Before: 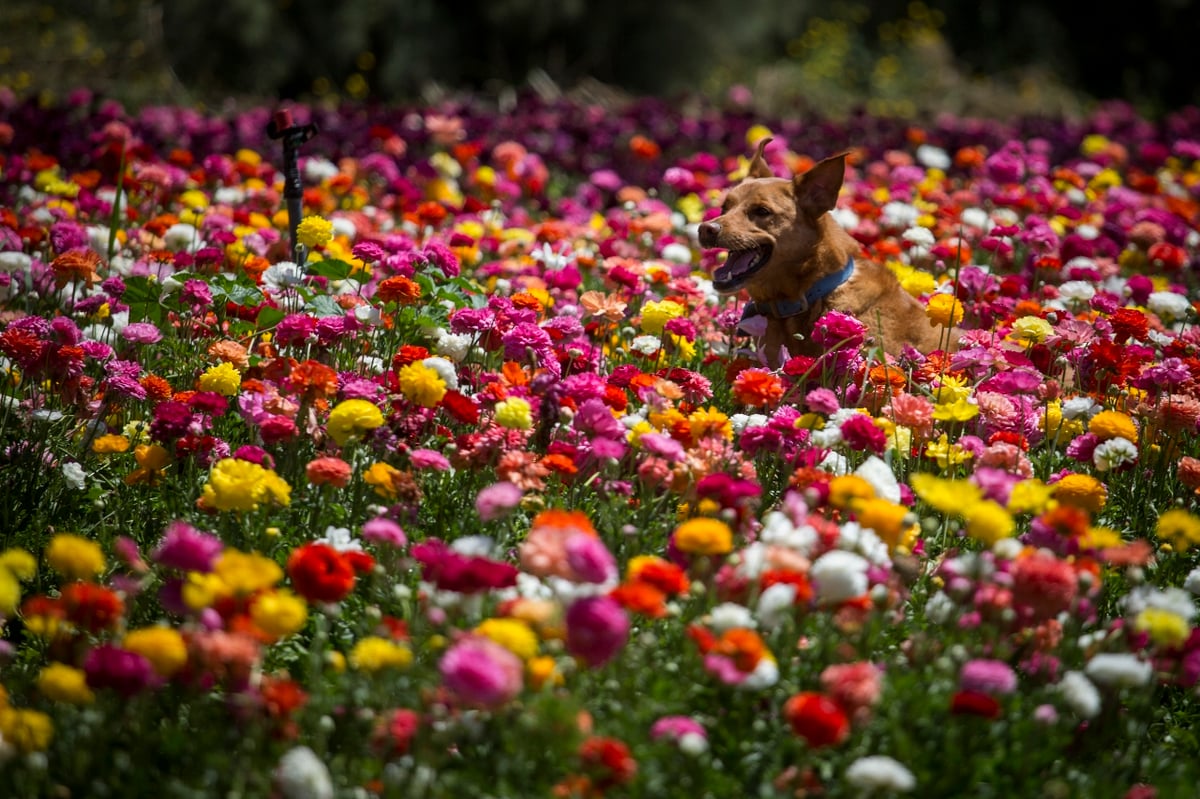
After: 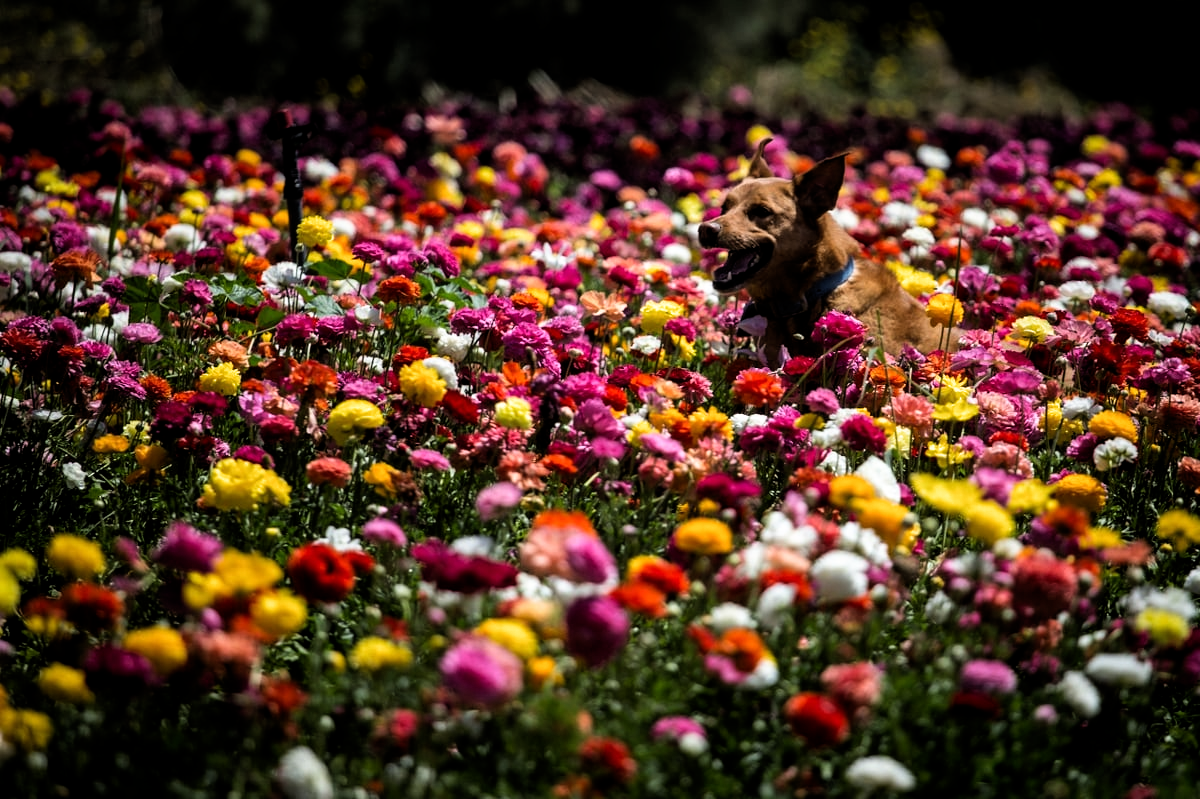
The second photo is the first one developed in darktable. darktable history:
filmic rgb: black relative exposure -8.73 EV, white relative exposure 2.69 EV, target black luminance 0%, target white luminance 99.999%, hardness 6.27, latitude 75.64%, contrast 1.325, highlights saturation mix -5.22%, add noise in highlights 0, preserve chrominance luminance Y, color science v3 (2019), use custom middle-gray values true, contrast in highlights soft
